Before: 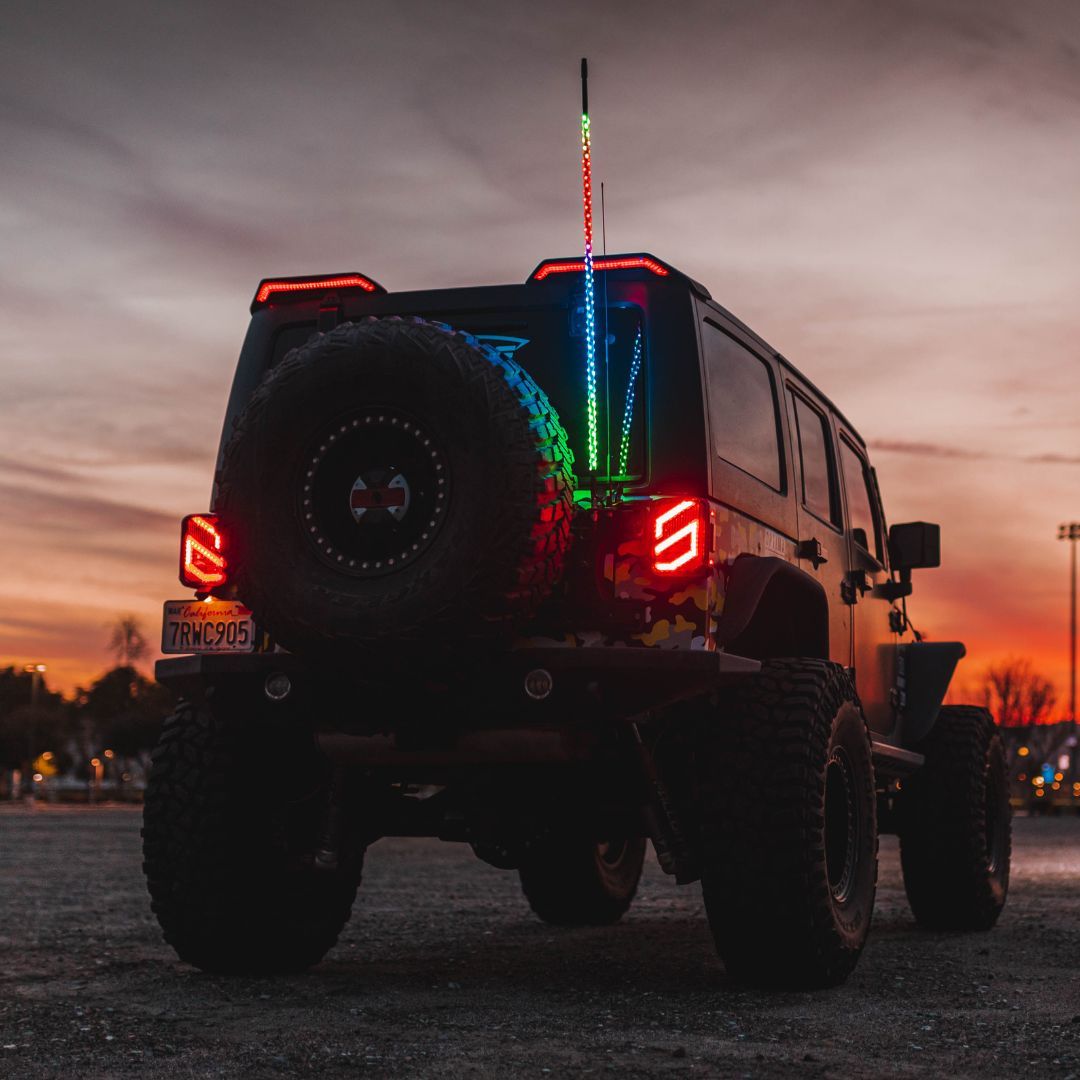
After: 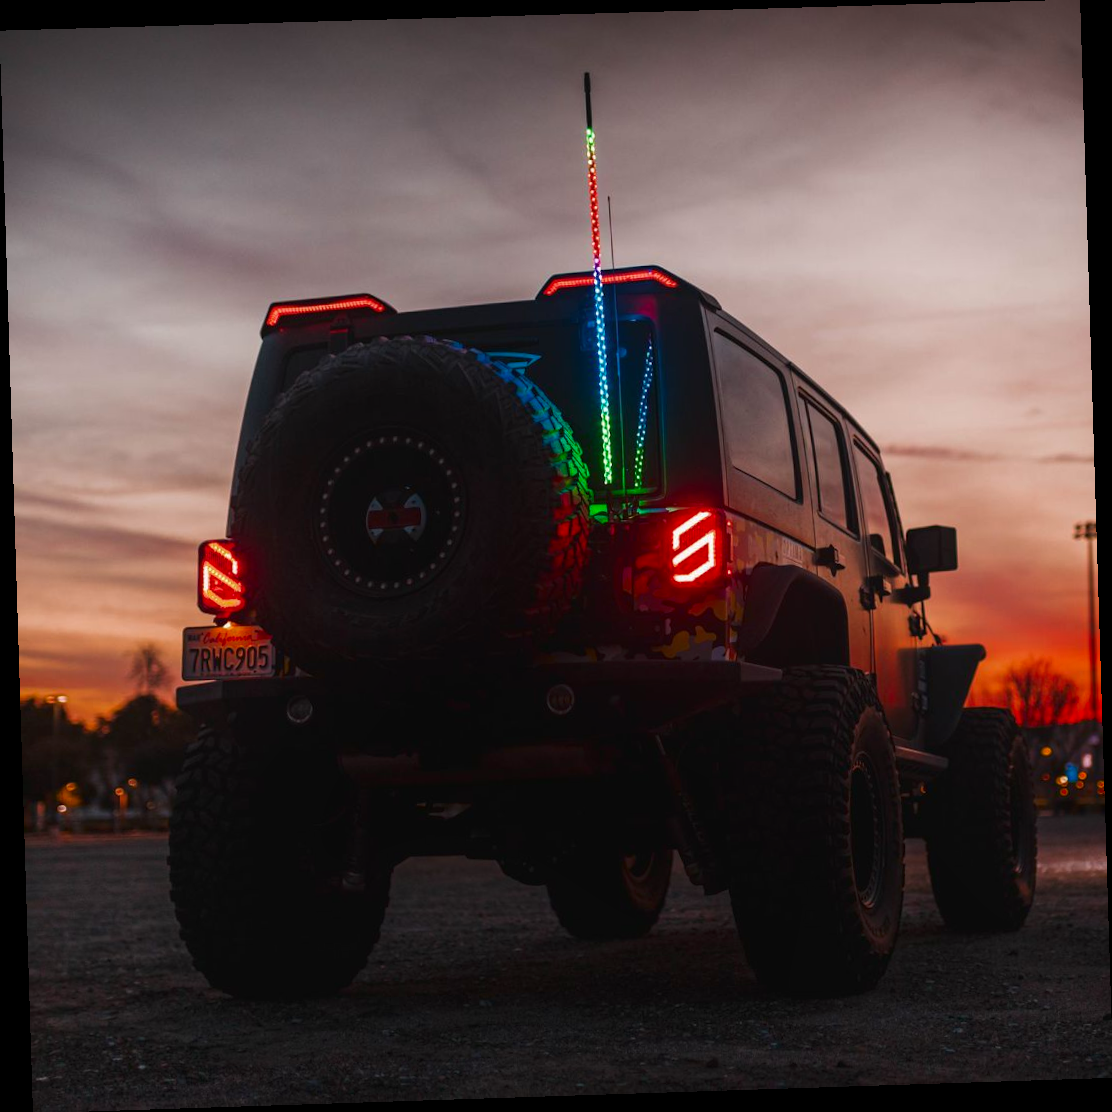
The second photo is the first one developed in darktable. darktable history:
rotate and perspective: rotation -1.77°, lens shift (horizontal) 0.004, automatic cropping off
shadows and highlights: shadows -40.15, highlights 62.88, soften with gaussian
